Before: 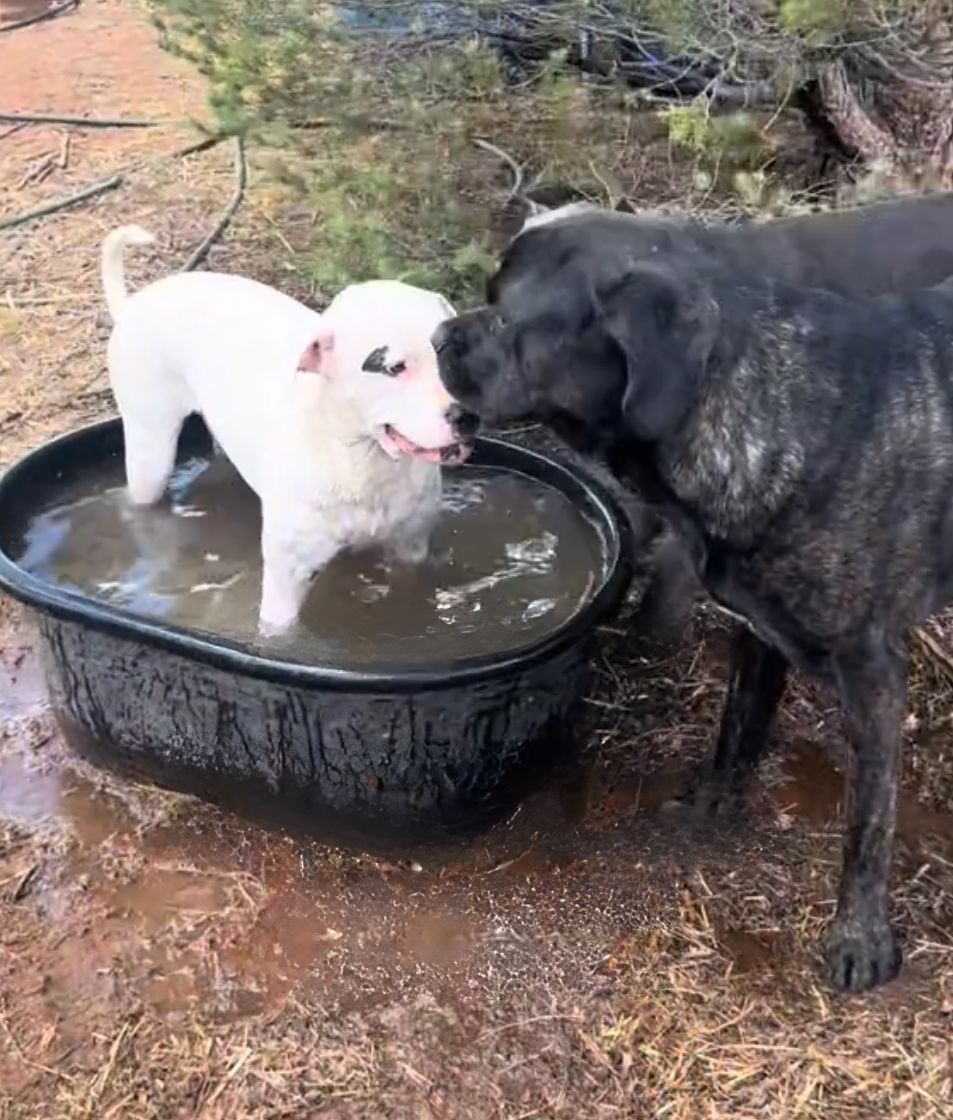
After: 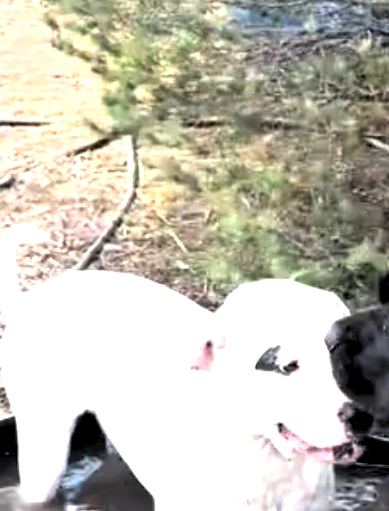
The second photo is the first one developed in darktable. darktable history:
crop and rotate: left 11.254%, top 0.109%, right 47.857%, bottom 54.227%
exposure: black level correction 0.001, exposure 0.5 EV, compensate highlight preservation false
levels: black 0.07%, levels [0.182, 0.542, 0.902]
